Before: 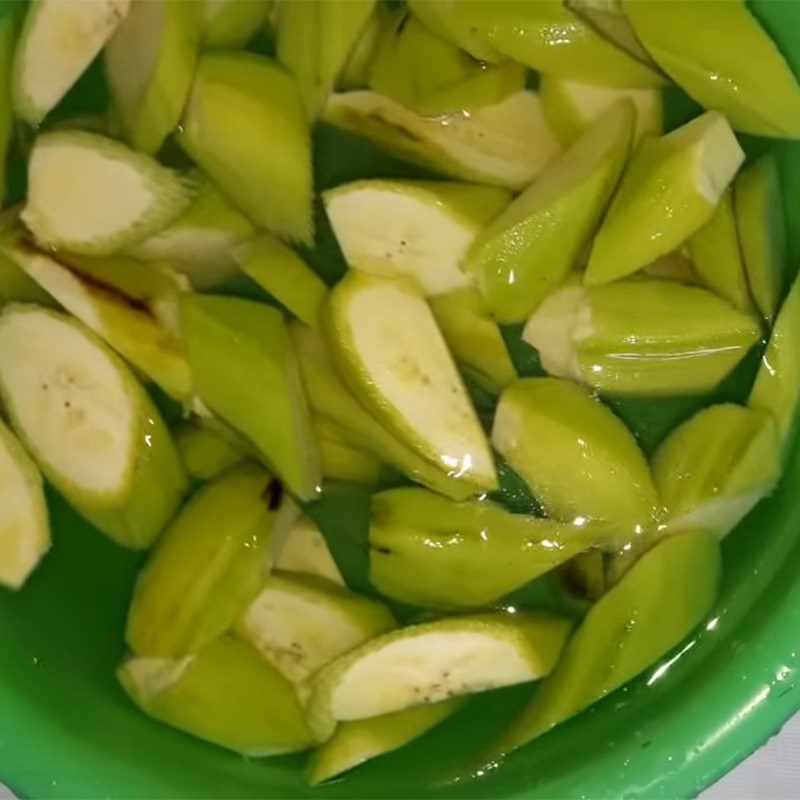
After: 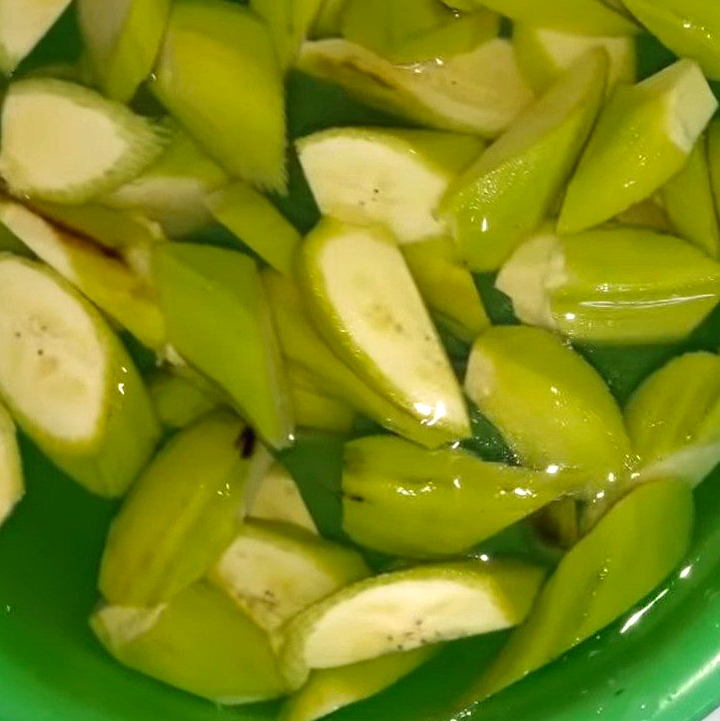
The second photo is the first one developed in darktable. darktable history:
color zones: curves: ch0 [(0, 0.444) (0.143, 0.442) (0.286, 0.441) (0.429, 0.441) (0.571, 0.441) (0.714, 0.441) (0.857, 0.442) (1, 0.444)]
exposure: exposure 0.63 EV, compensate exposure bias true, compensate highlight preservation false
crop: left 3.442%, top 6.514%, right 6.538%, bottom 3.256%
